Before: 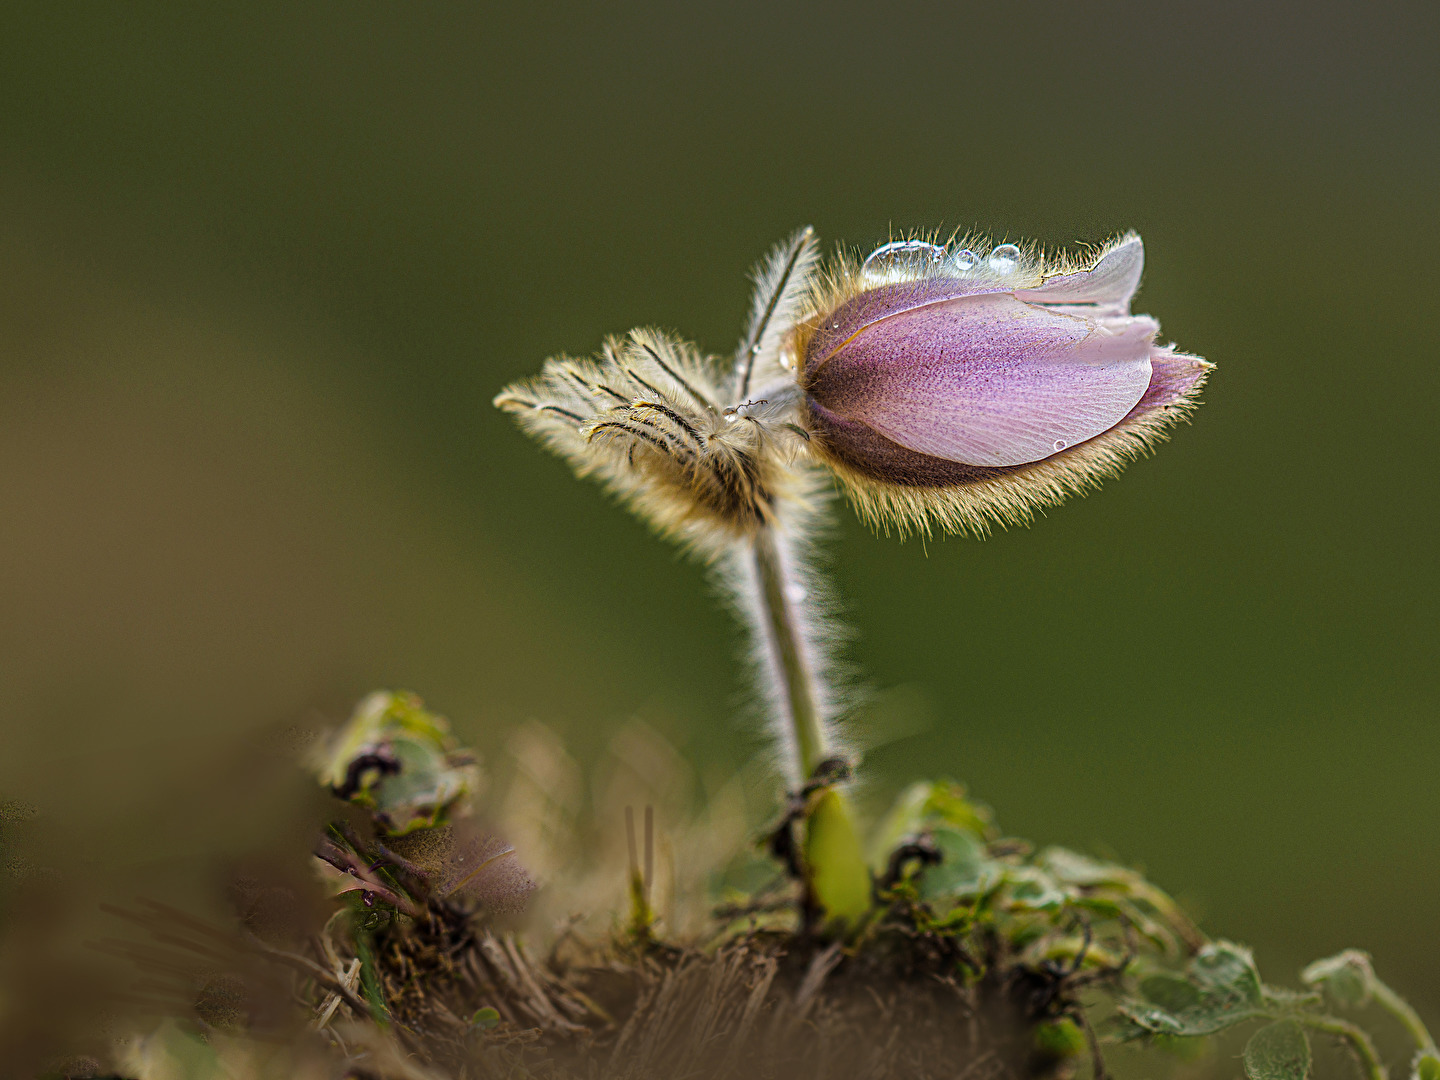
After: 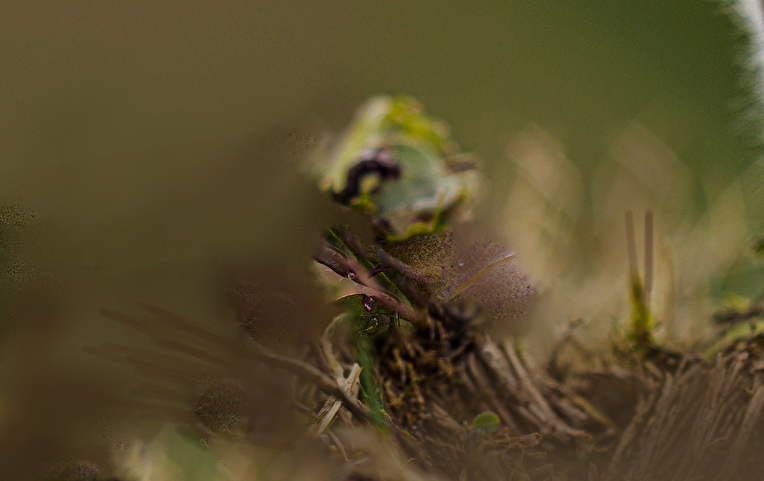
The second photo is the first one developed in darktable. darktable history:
crop and rotate: top 55.181%, right 46.886%, bottom 0.219%
